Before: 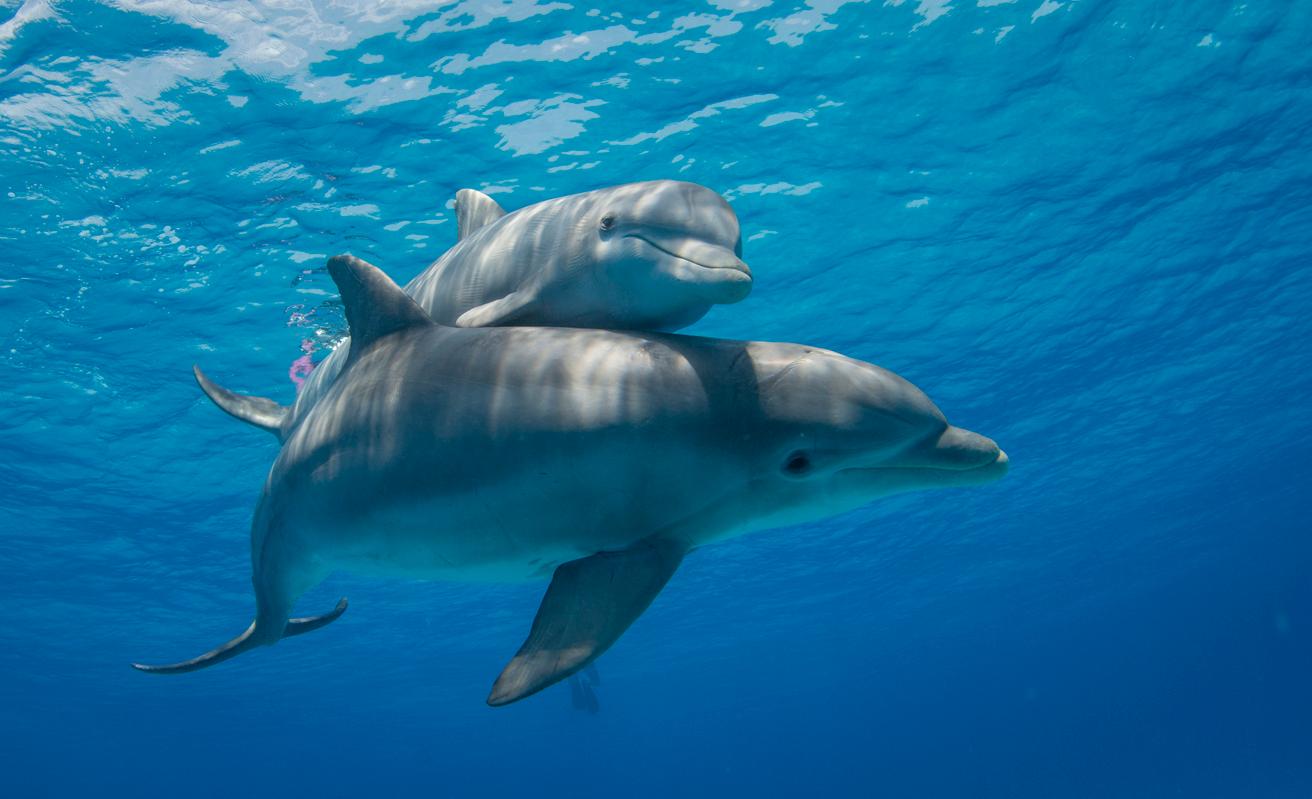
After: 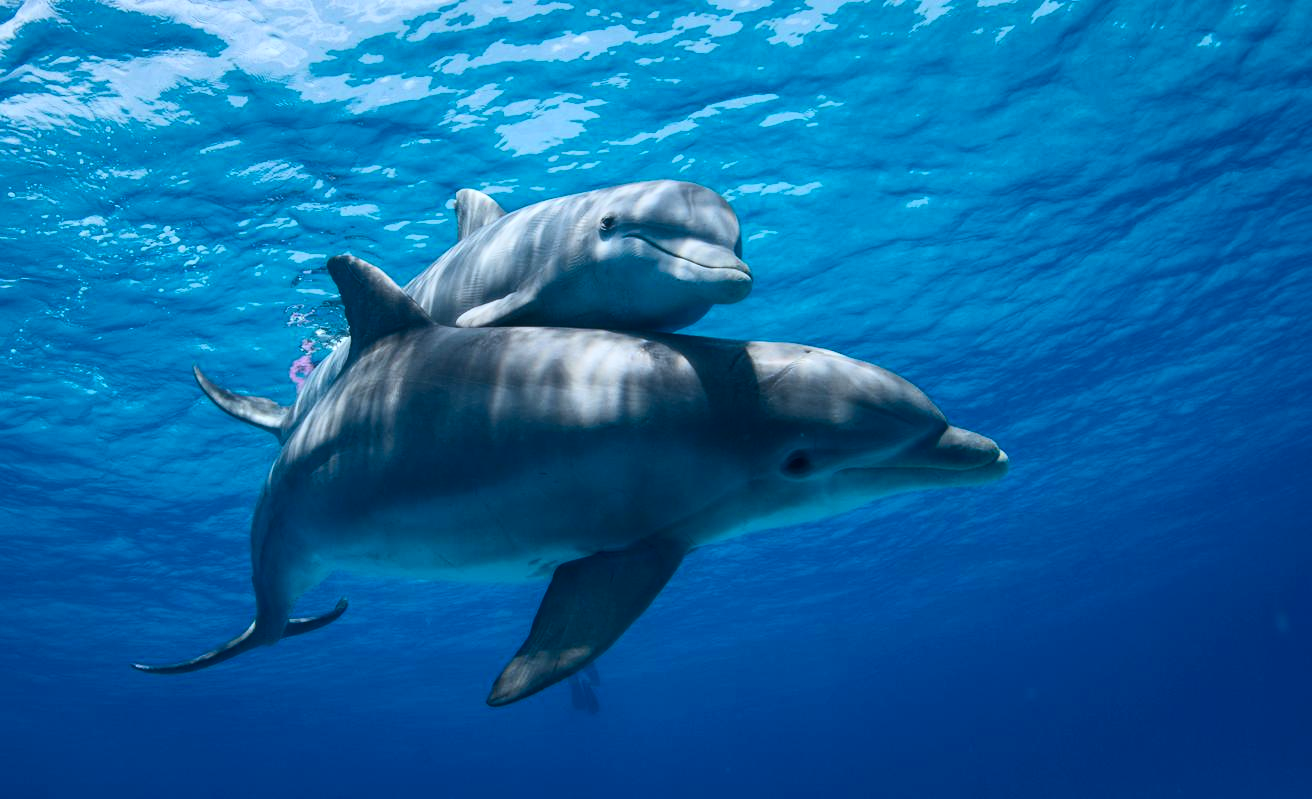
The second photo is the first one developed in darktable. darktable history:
contrast brightness saturation: contrast 0.296
color calibration: x 0.372, y 0.386, temperature 4285.17 K
